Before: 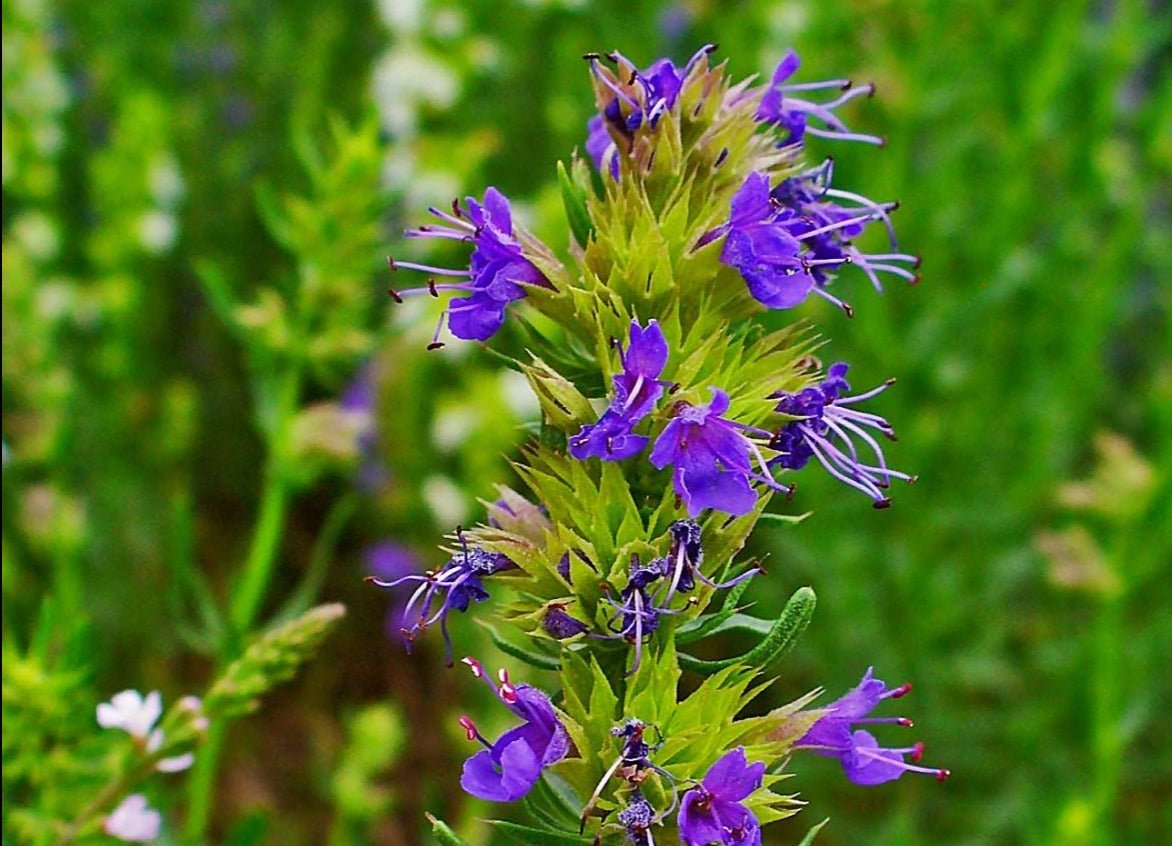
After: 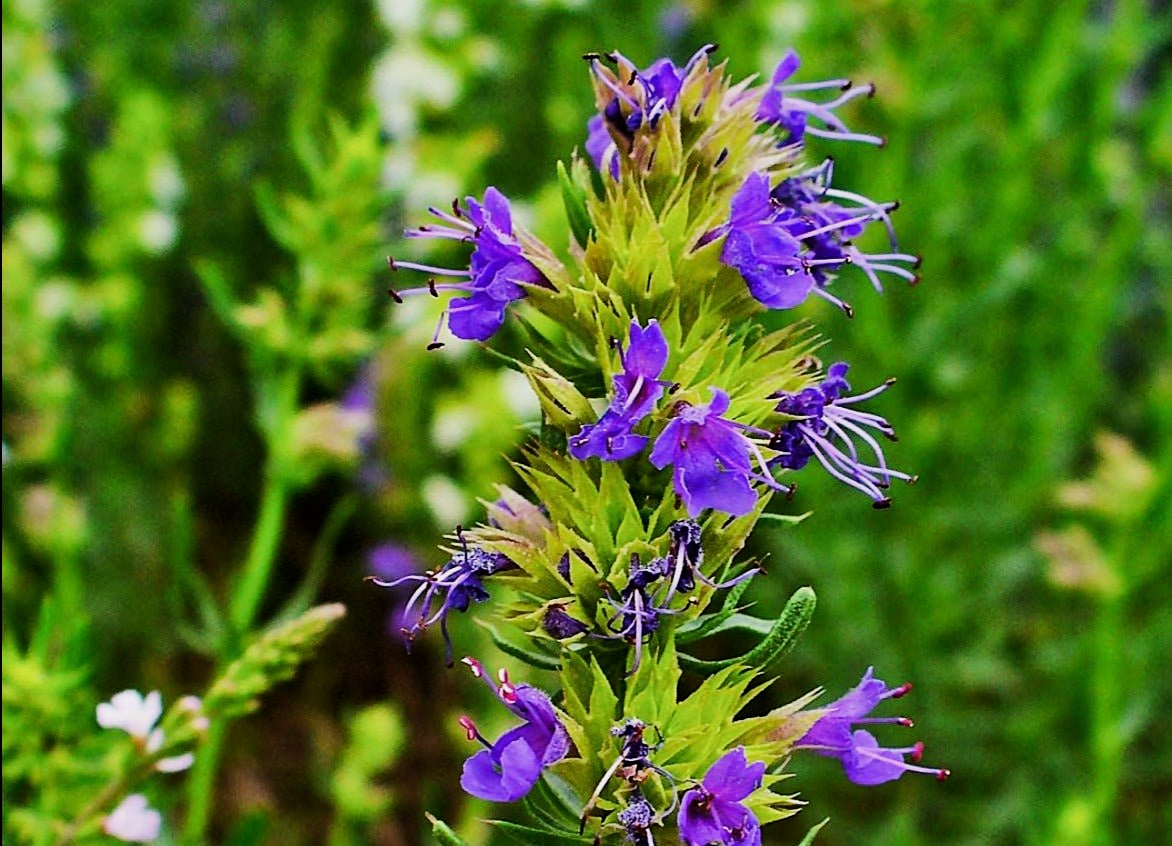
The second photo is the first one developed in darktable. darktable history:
tone equalizer: -8 EV -0.789 EV, -7 EV -0.67 EV, -6 EV -0.62 EV, -5 EV -0.41 EV, -3 EV 0.38 EV, -2 EV 0.6 EV, -1 EV 0.691 EV, +0 EV 0.739 EV, edges refinement/feathering 500, mask exposure compensation -1.57 EV, preserve details no
filmic rgb: black relative exposure -8.03 EV, white relative exposure 4.03 EV, hardness 4.12
